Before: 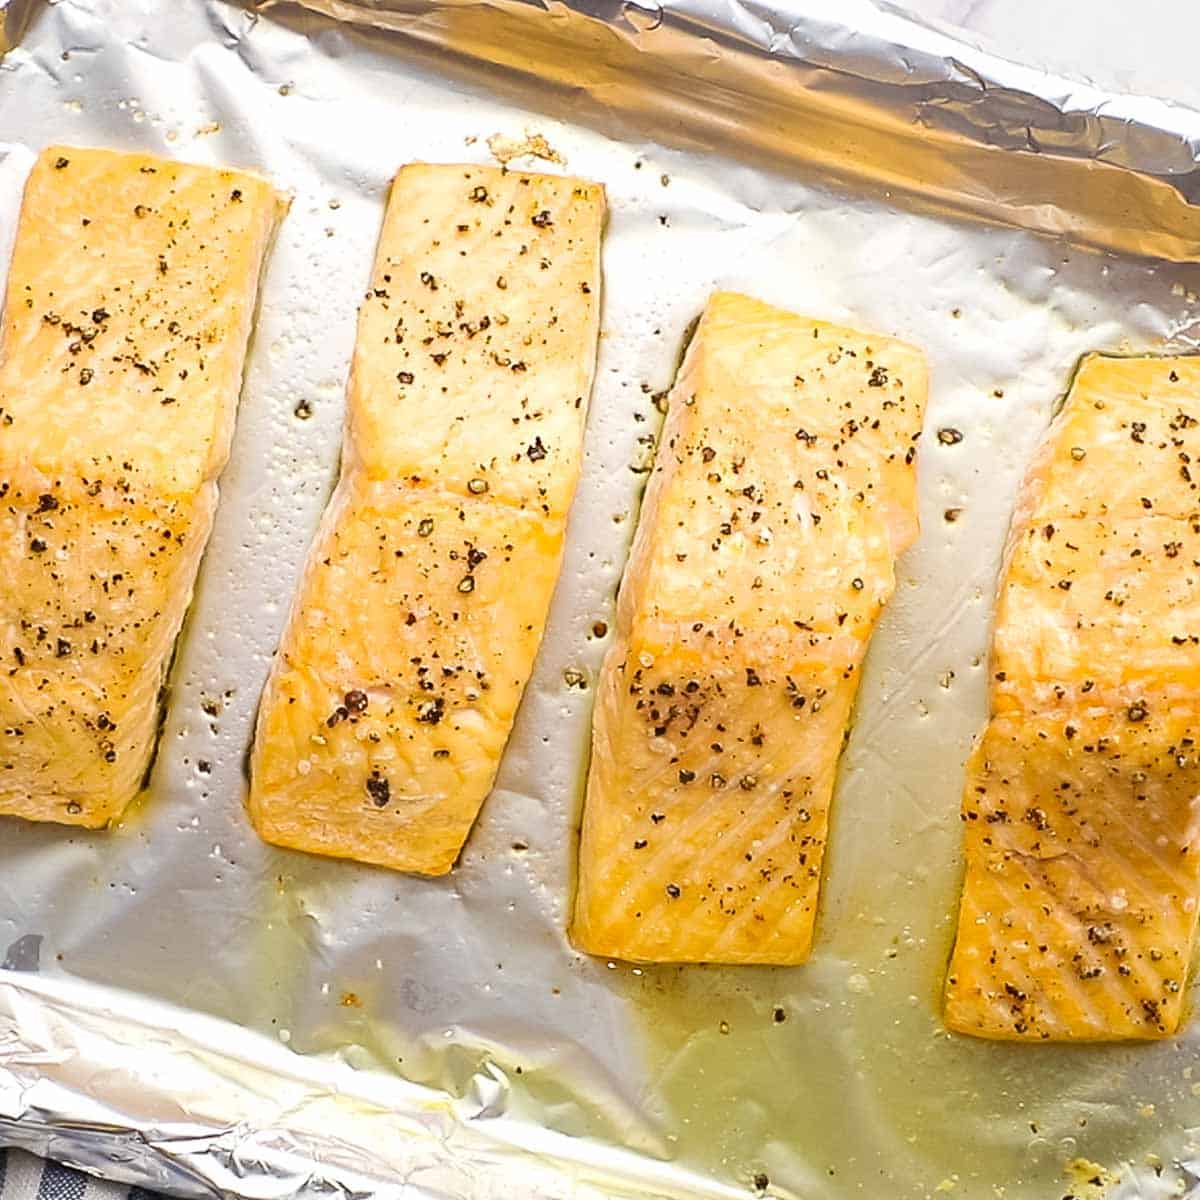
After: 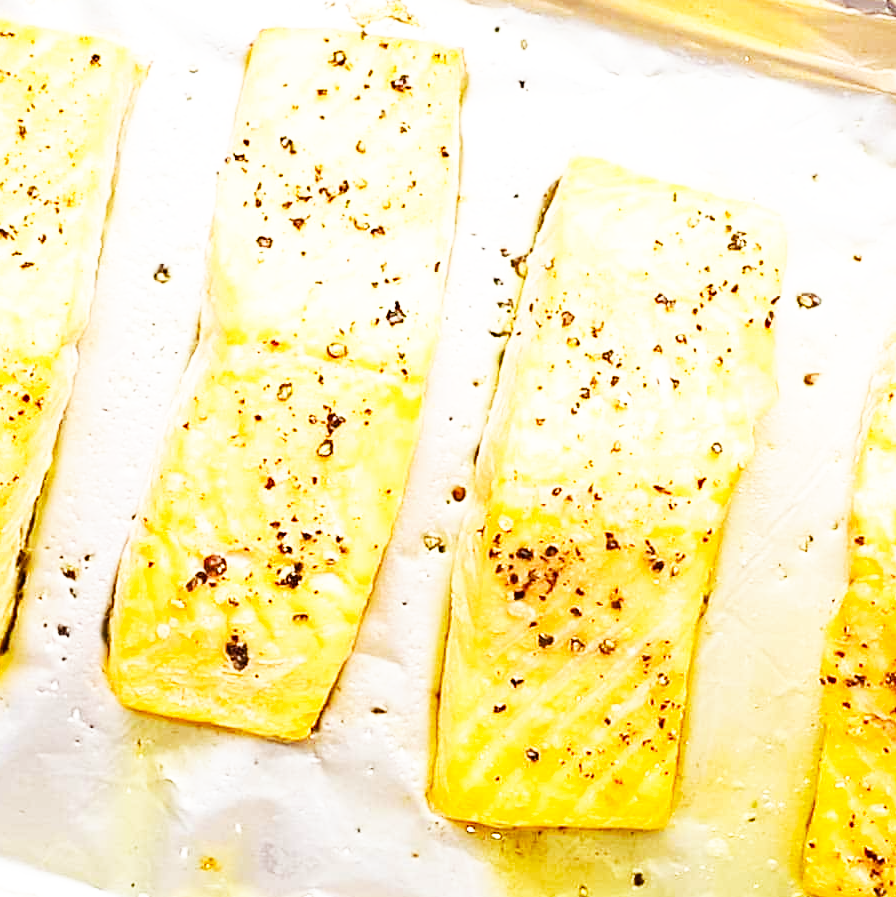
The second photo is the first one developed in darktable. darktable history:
base curve: curves: ch0 [(0, 0) (0.007, 0.004) (0.027, 0.03) (0.046, 0.07) (0.207, 0.54) (0.442, 0.872) (0.673, 0.972) (1, 1)], preserve colors none
crop and rotate: left 11.831%, top 11.346%, right 13.429%, bottom 13.899%
